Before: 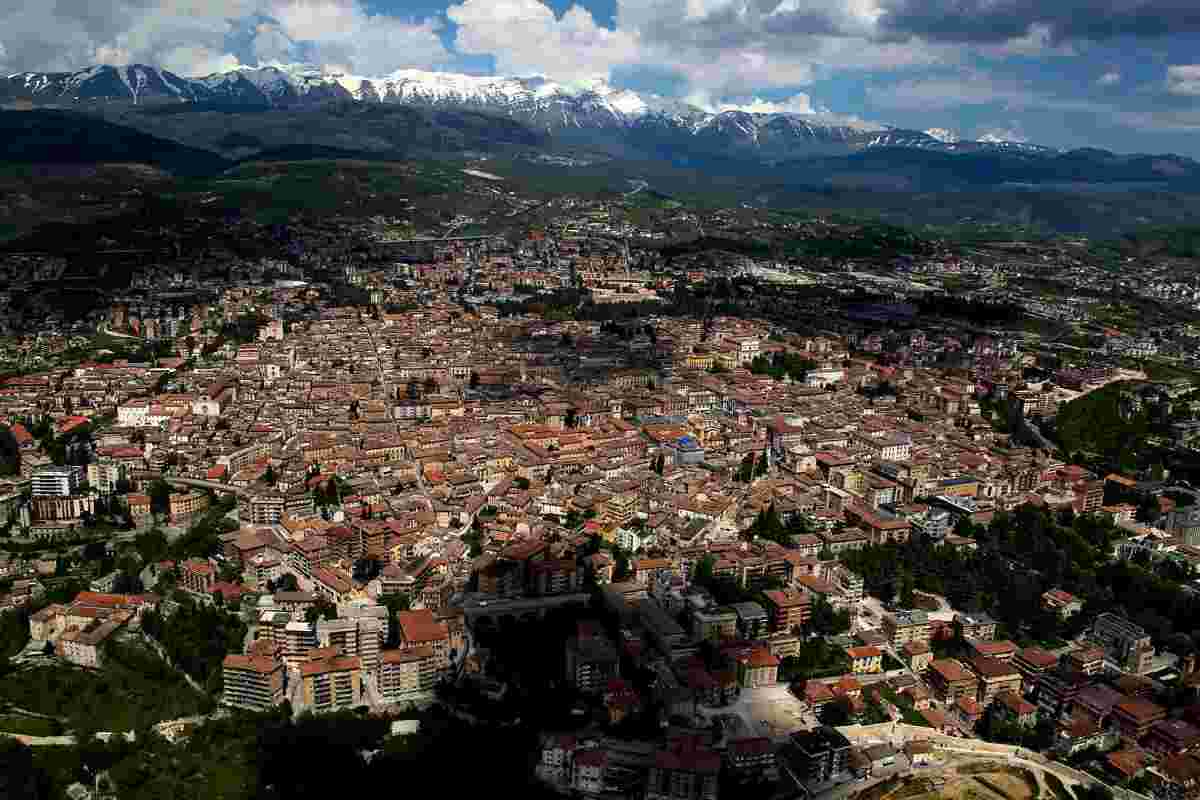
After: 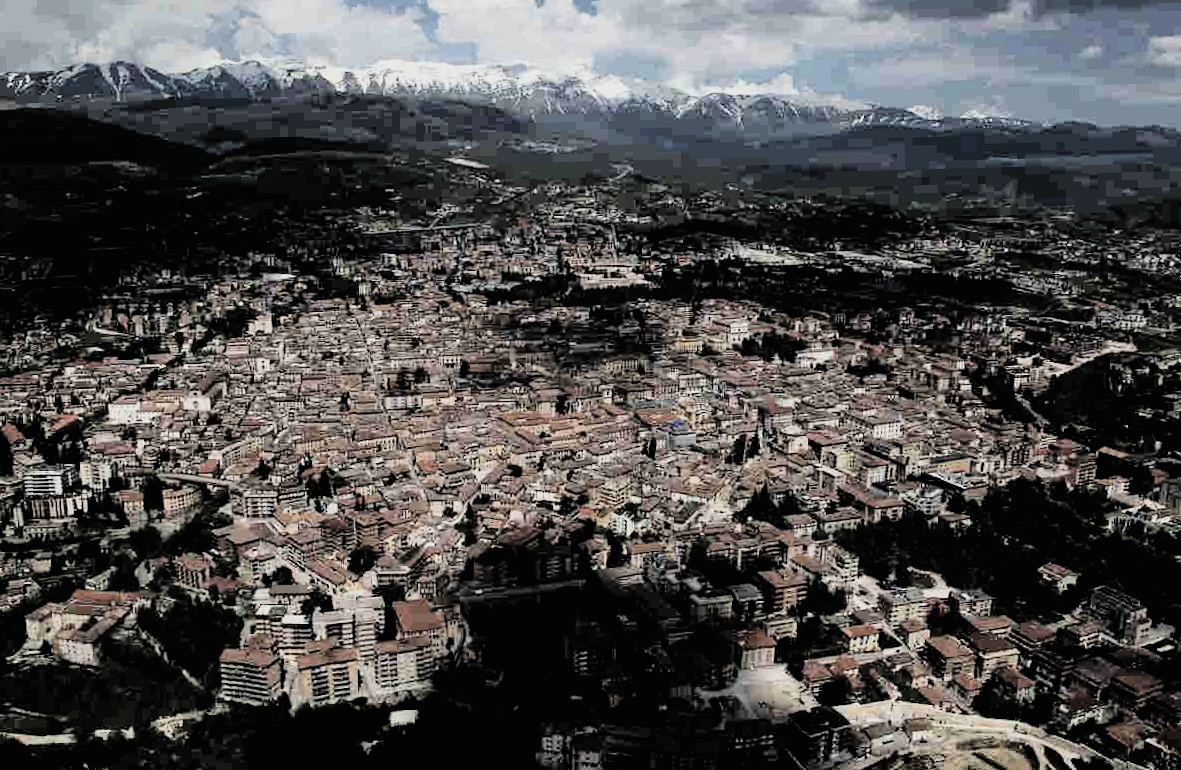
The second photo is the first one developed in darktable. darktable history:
filmic rgb: black relative exposure -5 EV, hardness 2.88, contrast 1.3, highlights saturation mix -30%
rotate and perspective: rotation -1.42°, crop left 0.016, crop right 0.984, crop top 0.035, crop bottom 0.965
contrast brightness saturation: brightness 0.18, saturation -0.5
